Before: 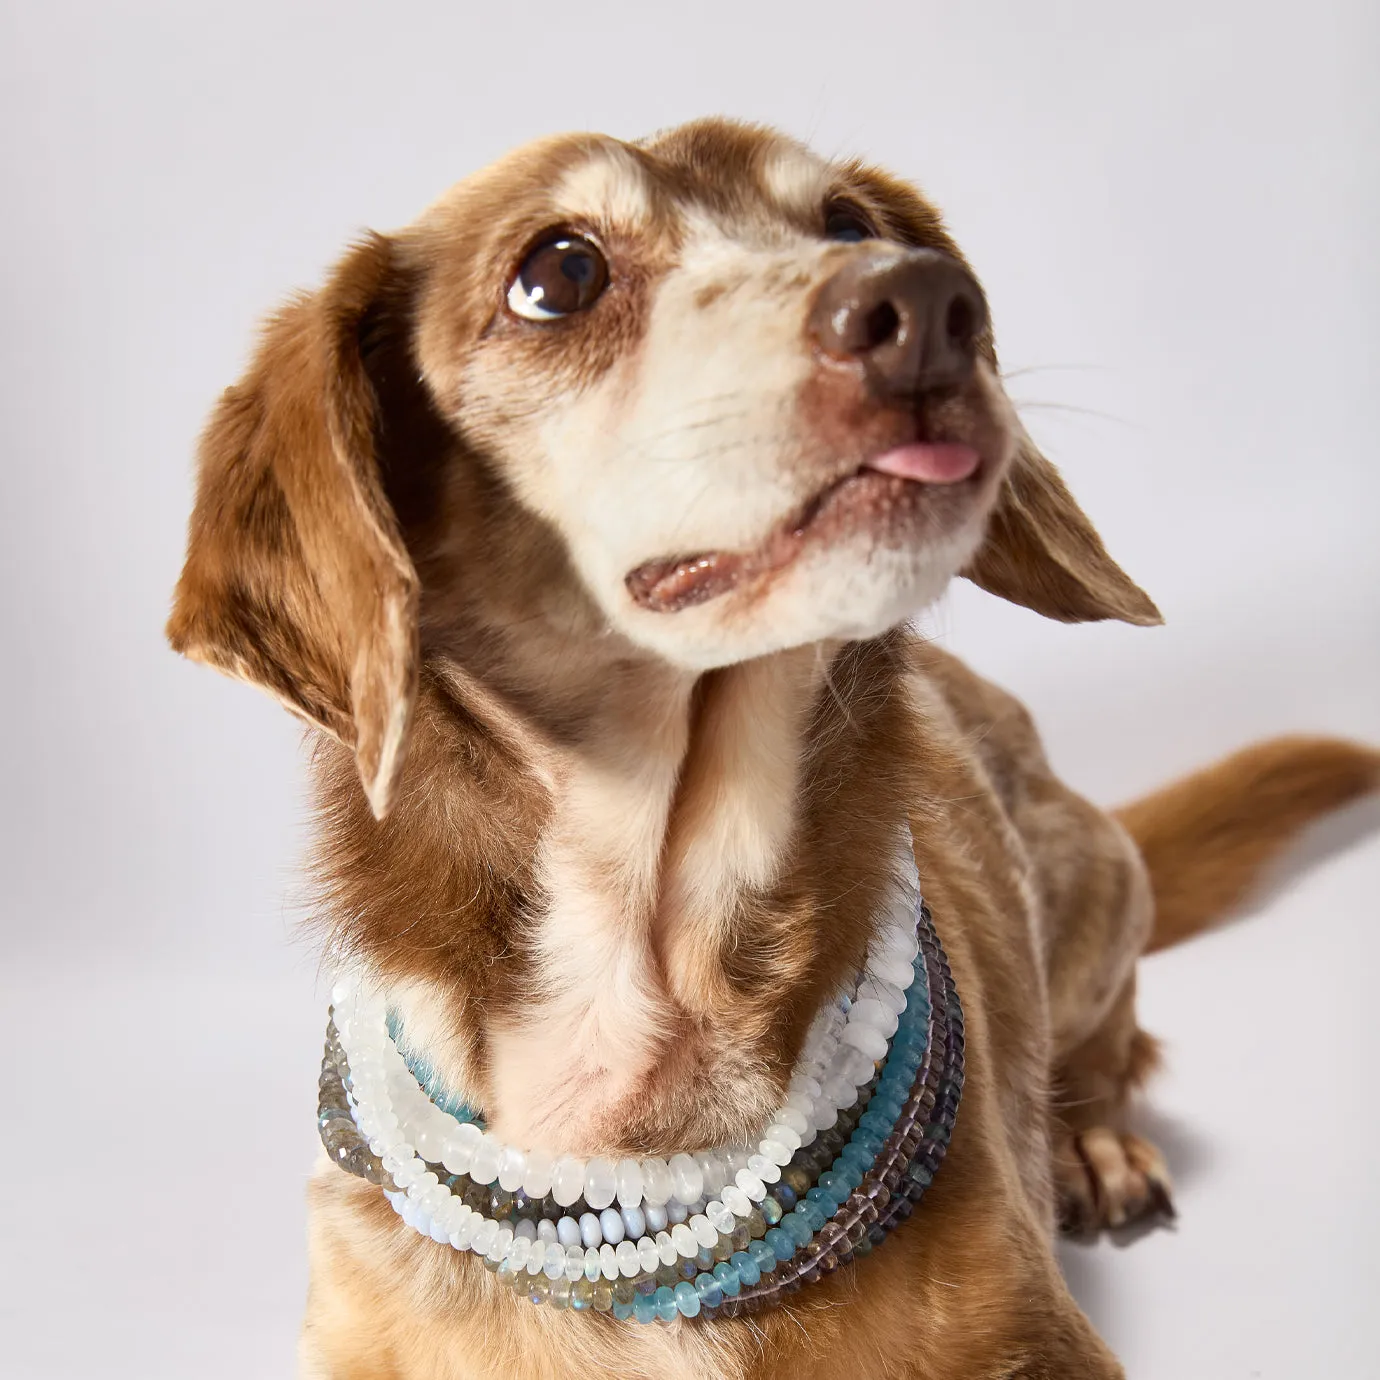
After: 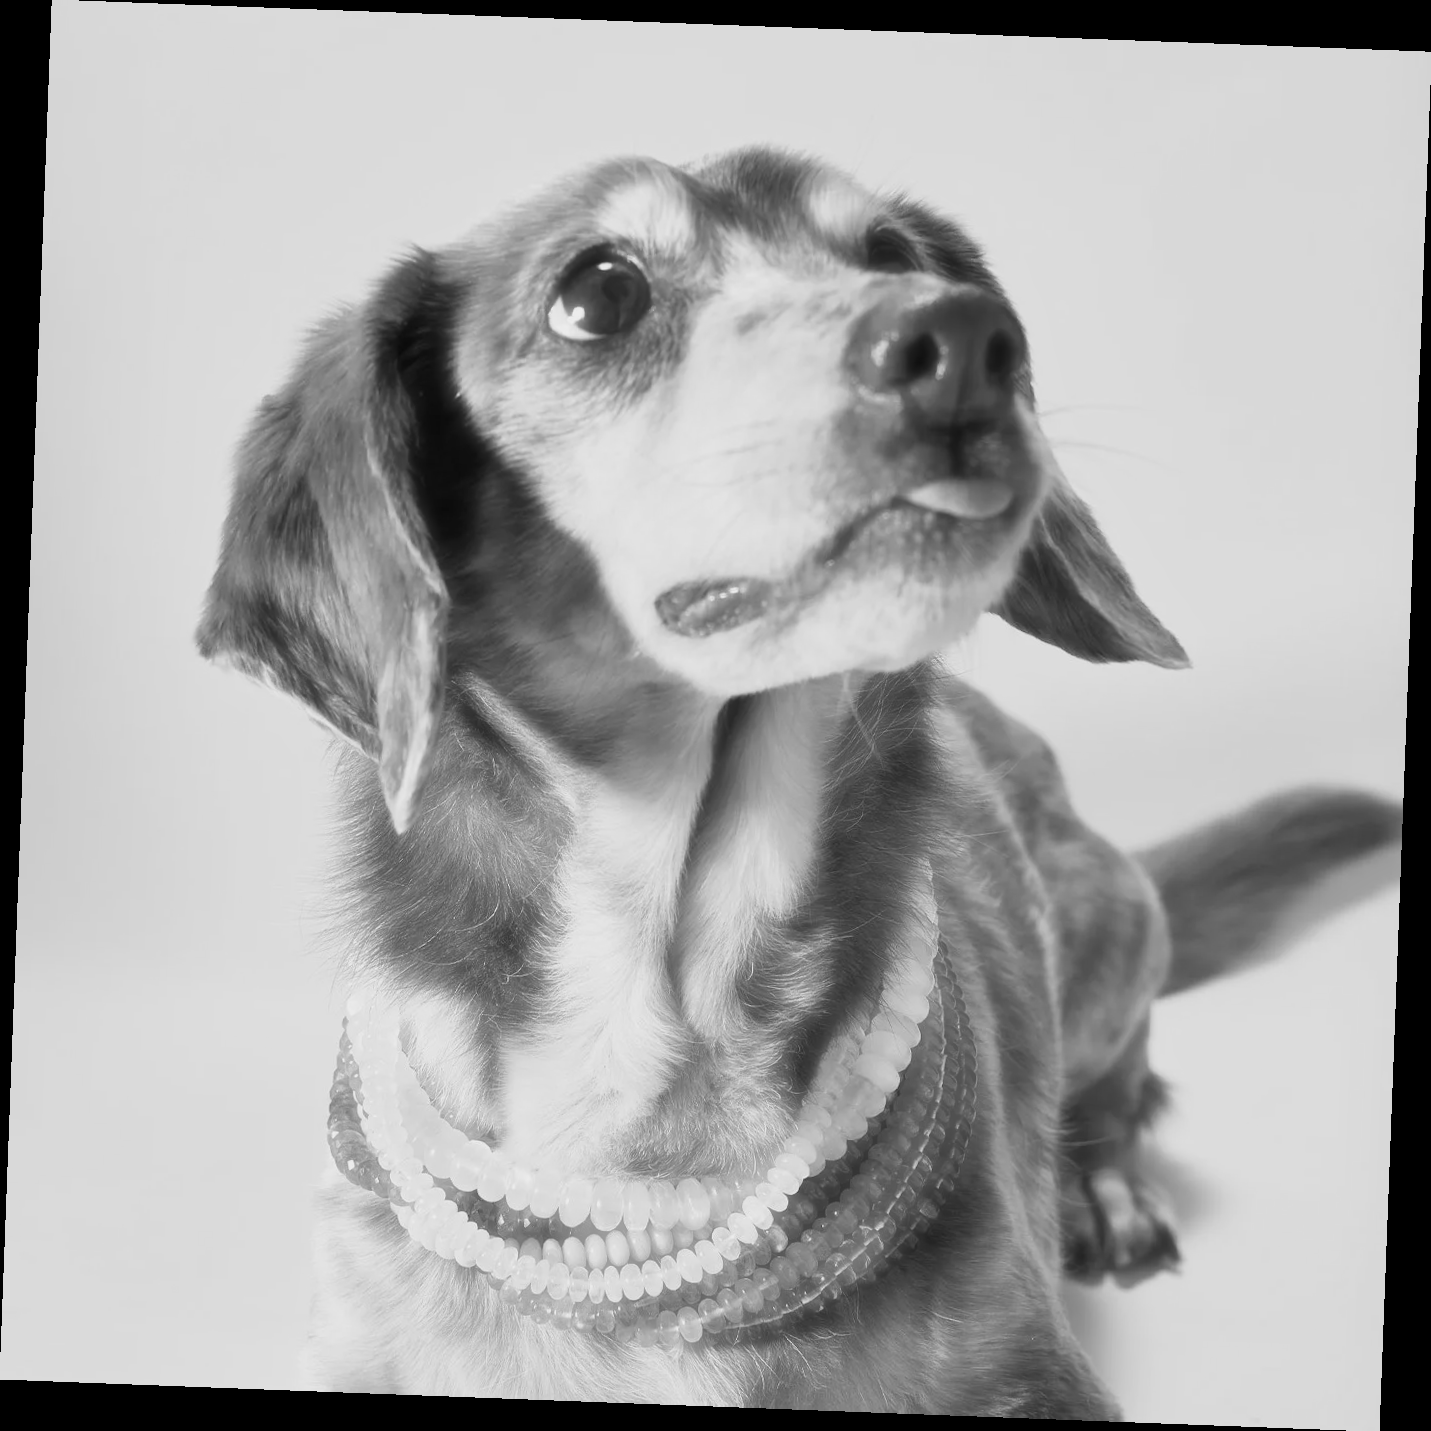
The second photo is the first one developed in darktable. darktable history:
monochrome: a 32, b 64, size 2.3
haze removal: strength -0.9, distance 0.225, compatibility mode true, adaptive false
rotate and perspective: rotation 2.17°, automatic cropping off
